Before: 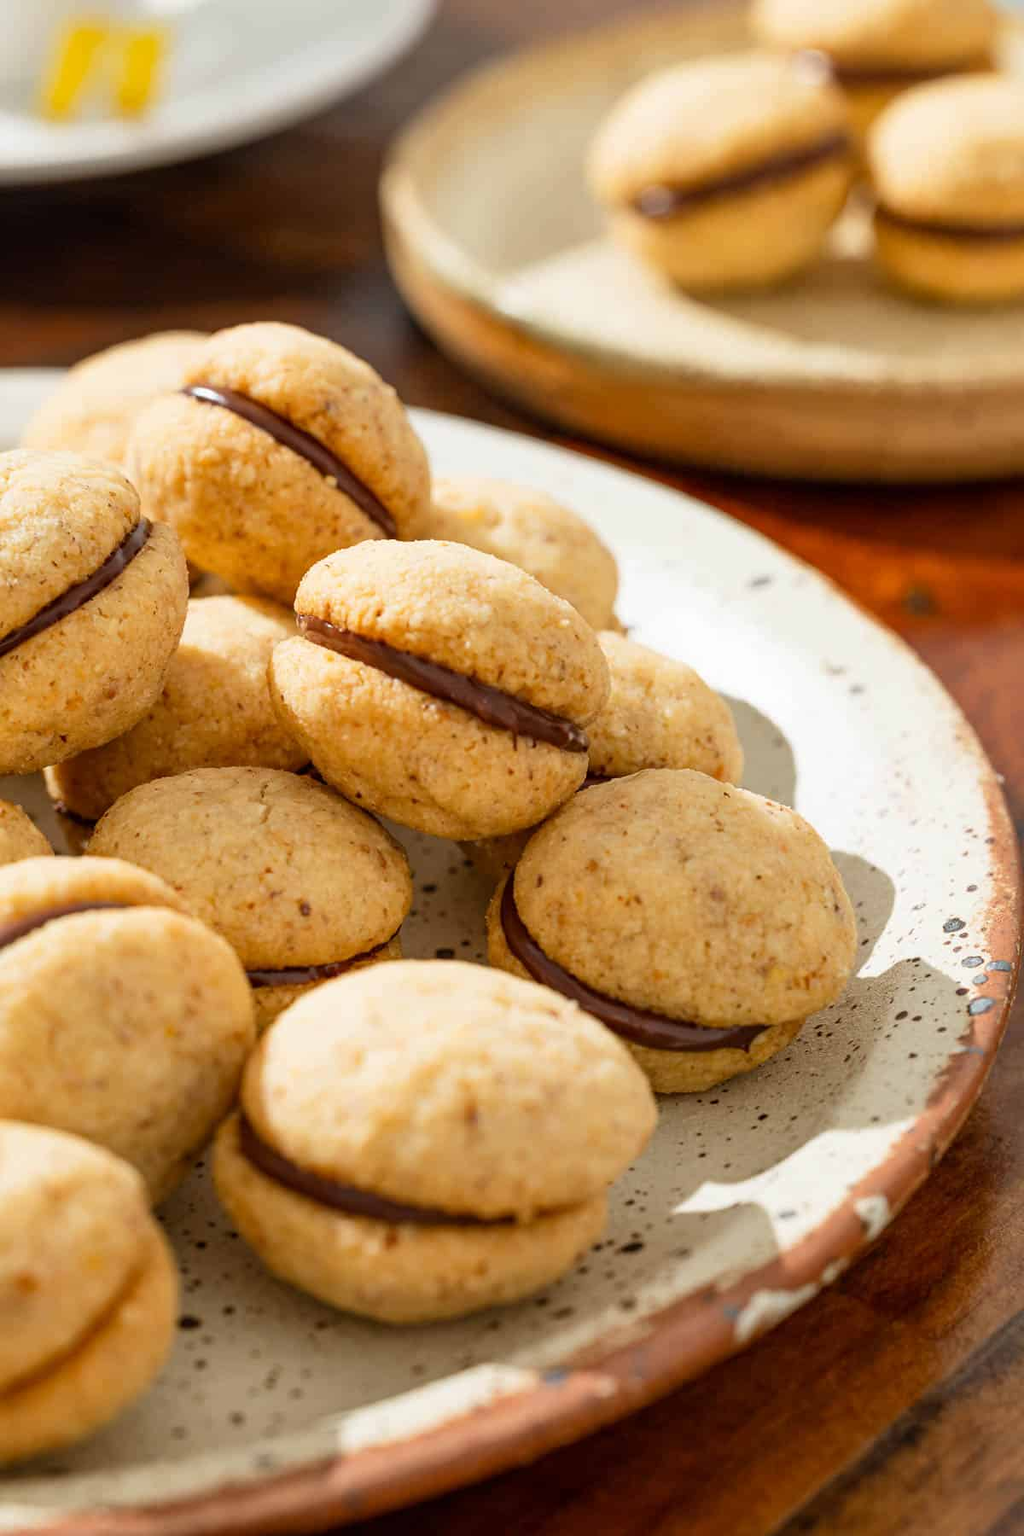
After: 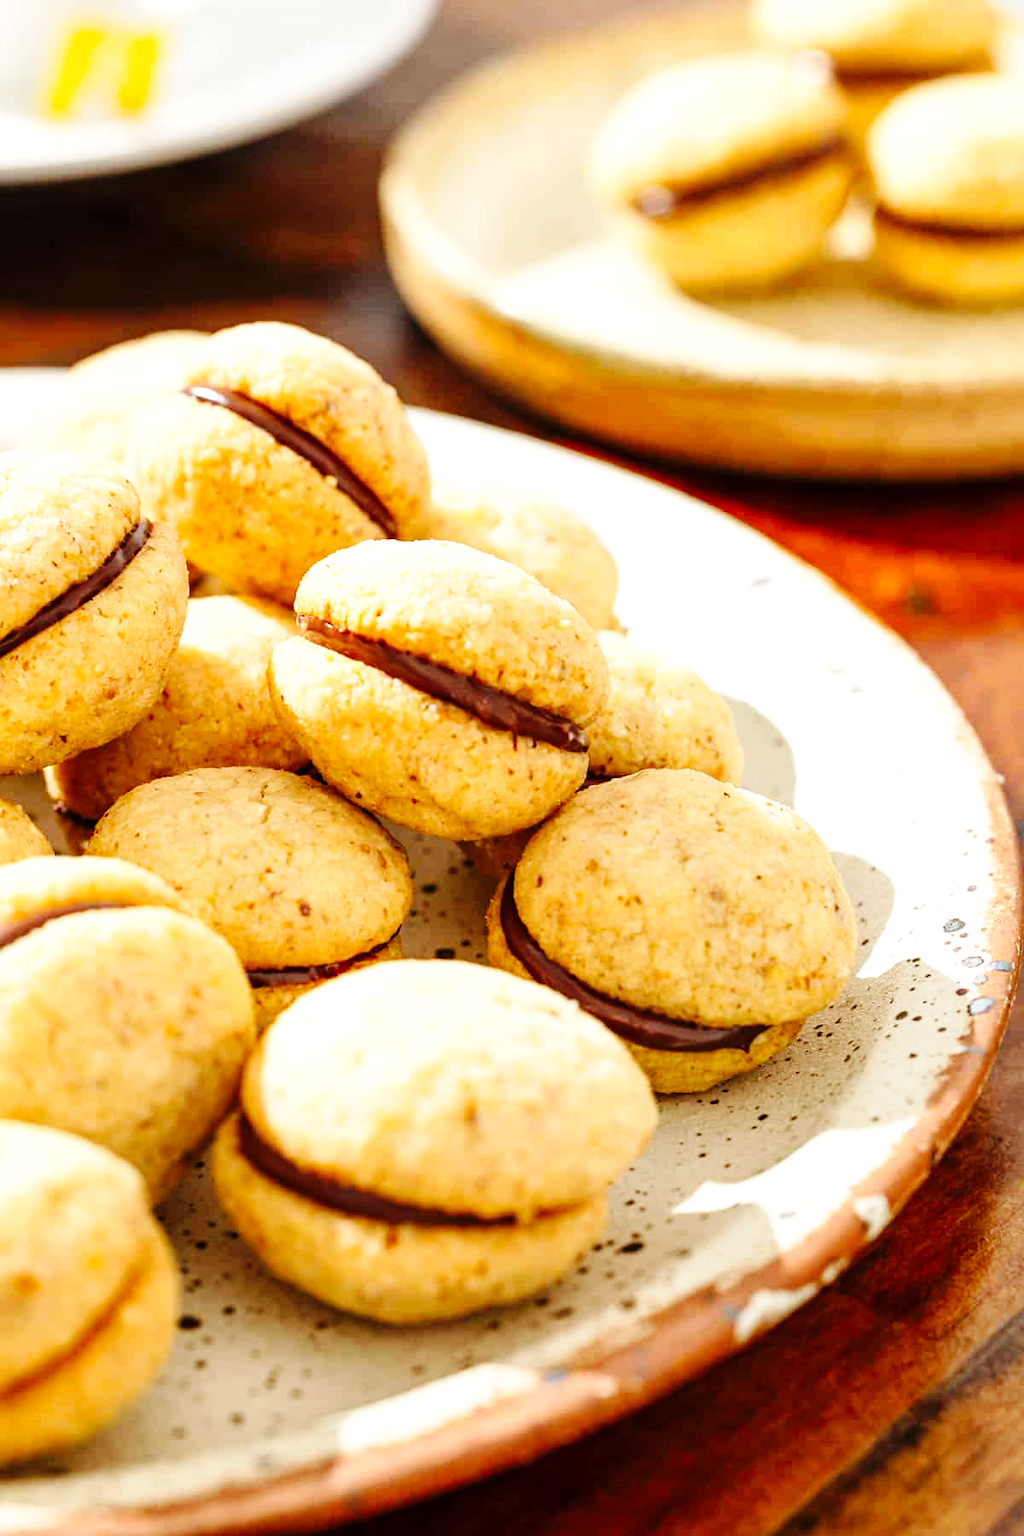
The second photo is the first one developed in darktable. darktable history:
base curve: curves: ch0 [(0, 0) (0.036, 0.025) (0.121, 0.166) (0.206, 0.329) (0.605, 0.79) (1, 1)], preserve colors none
exposure: black level correction 0.001, exposure 0.499 EV, compensate highlight preservation false
